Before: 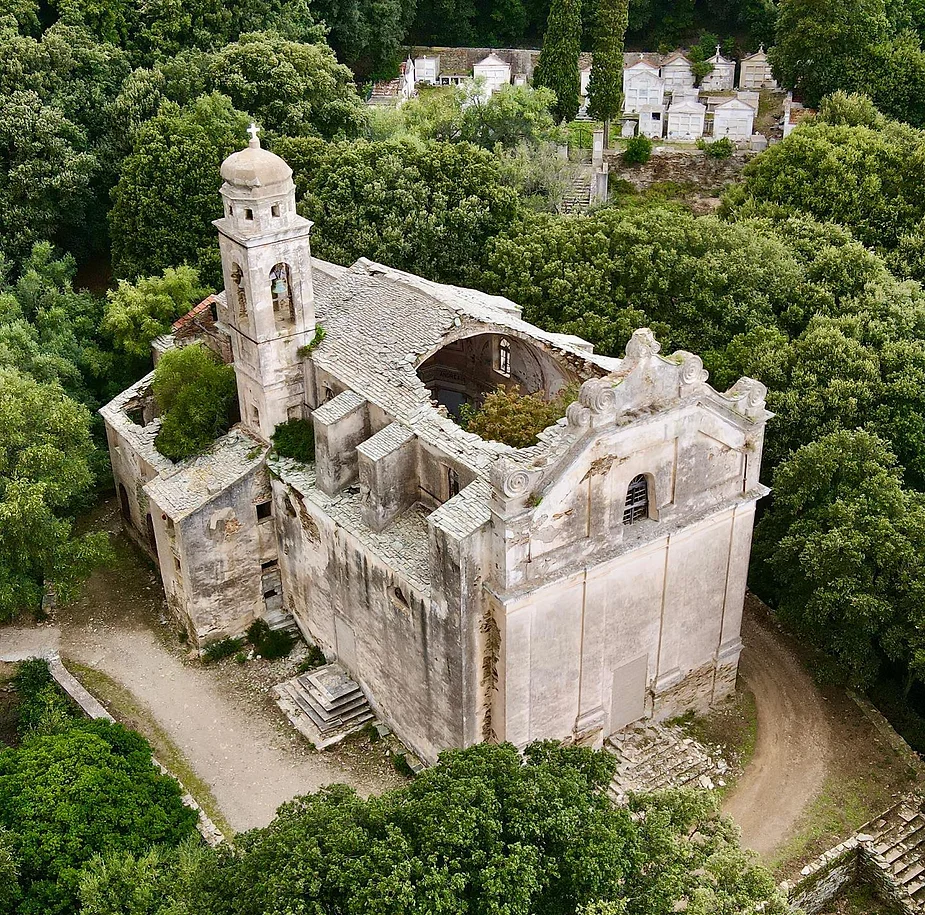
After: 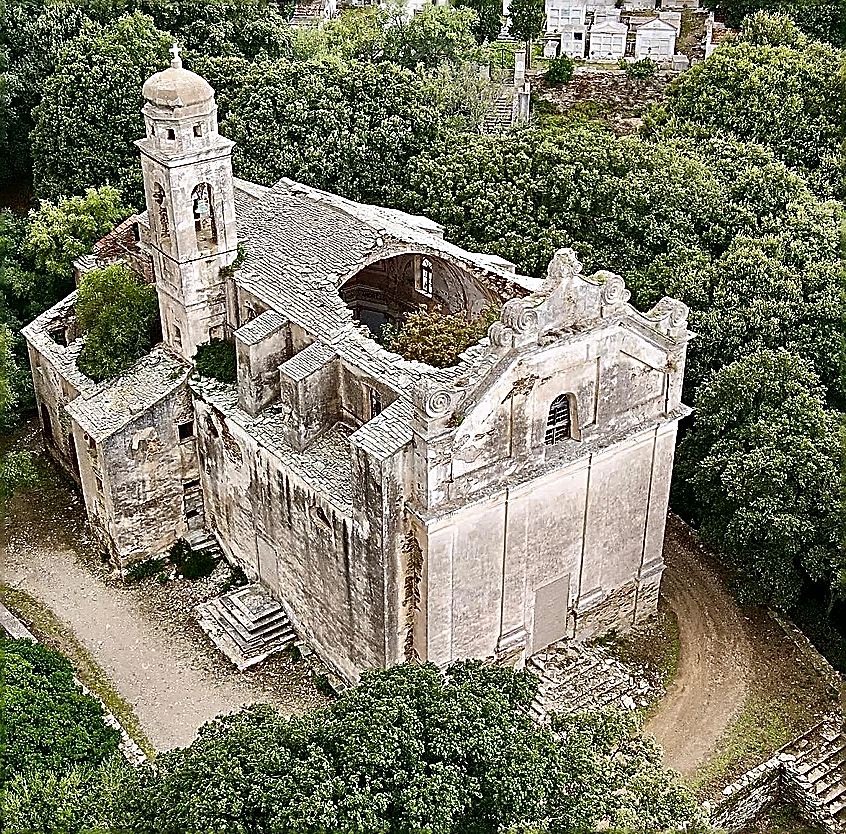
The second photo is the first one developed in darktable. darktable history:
sharpen: amount 1.992
local contrast: mode bilateral grid, contrast 99, coarseness 99, detail 165%, midtone range 0.2
crop and rotate: left 8.462%, top 8.764%
